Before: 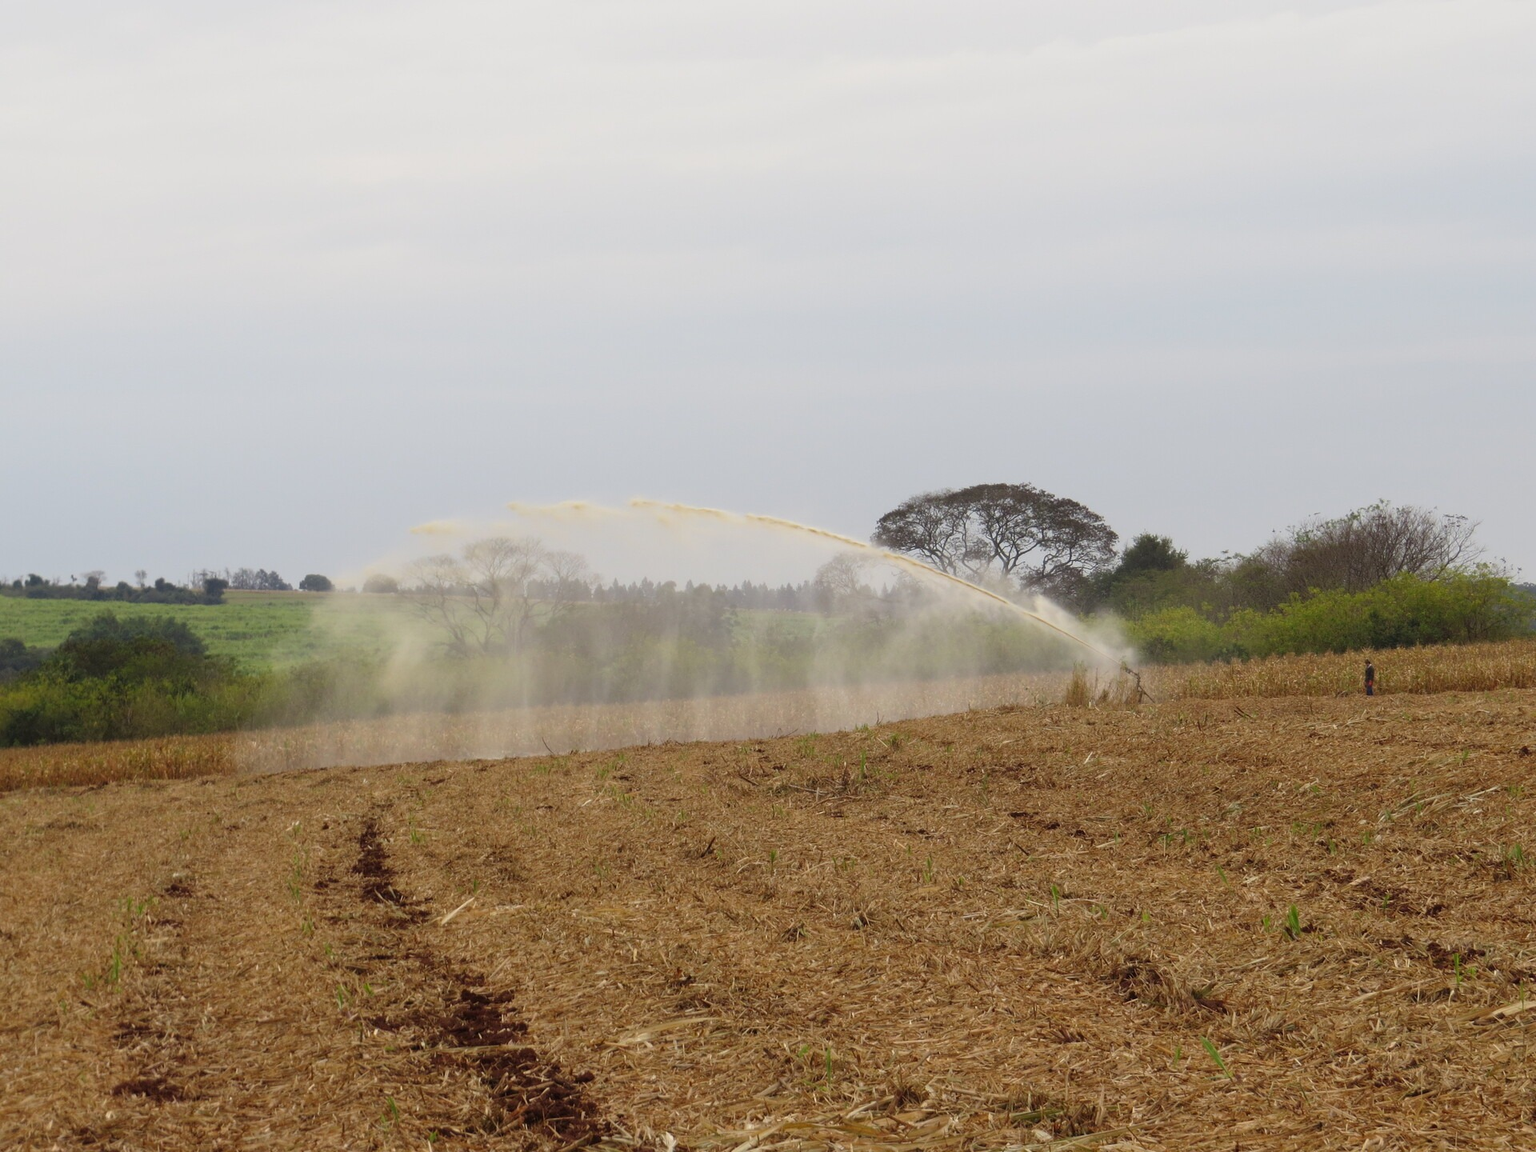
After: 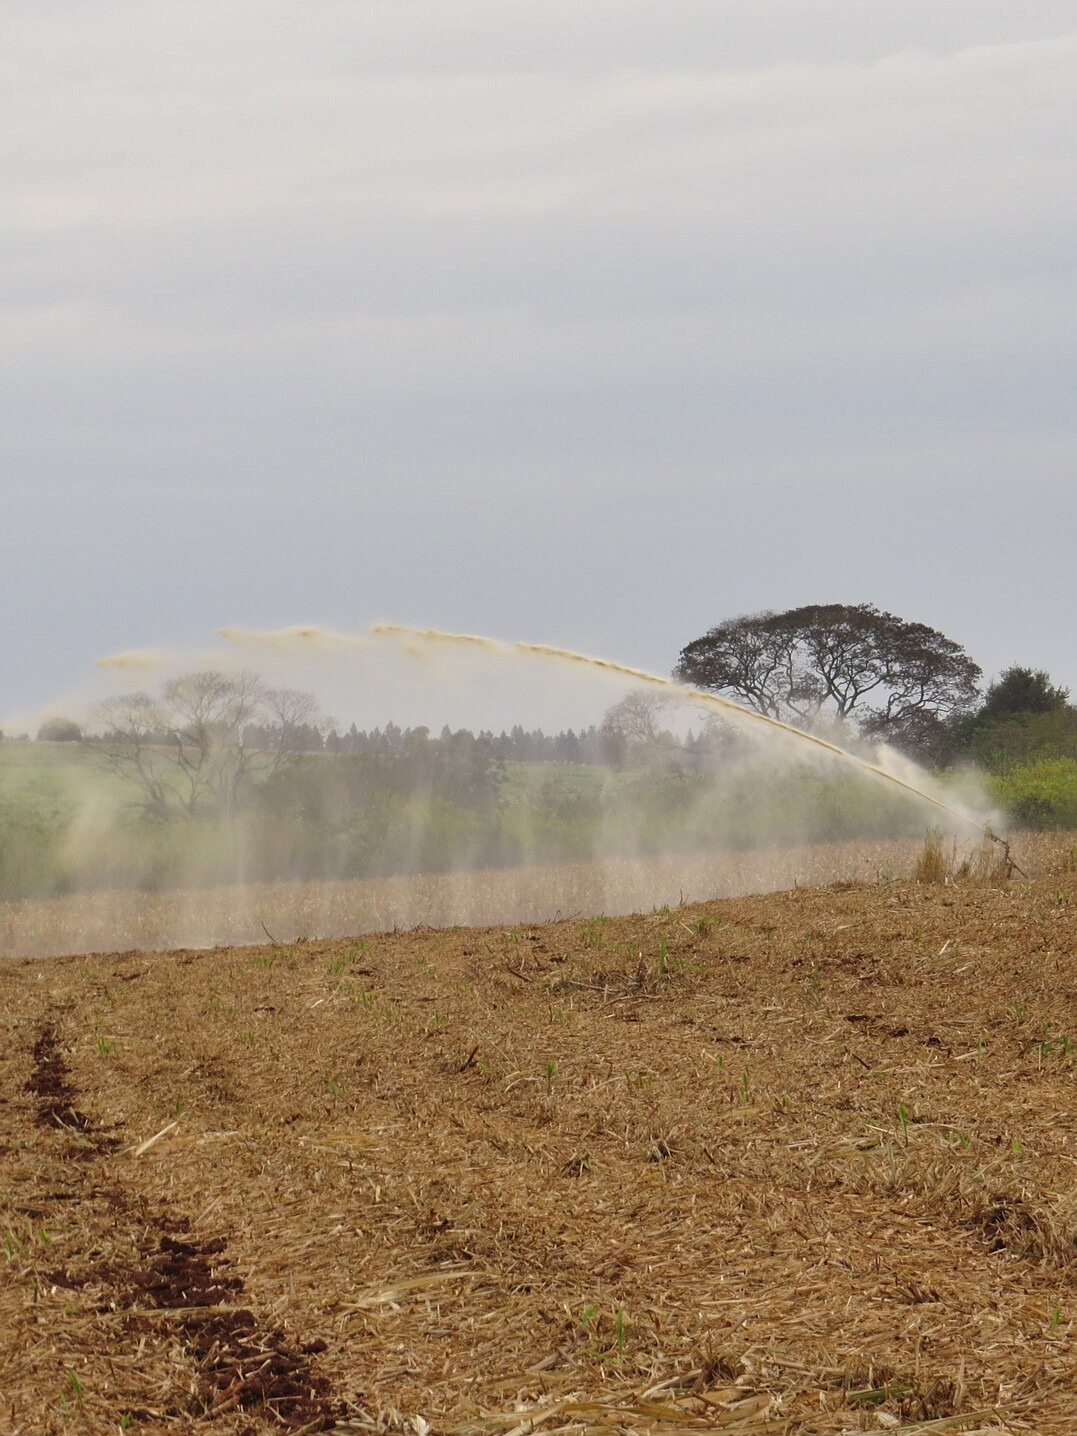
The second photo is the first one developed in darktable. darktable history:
crop: left 21.674%, right 22.086%
sharpen: amount 0.2
white balance: emerald 1
exposure: black level correction -0.001, exposure 0.08 EV, compensate highlight preservation false
shadows and highlights: soften with gaussian
